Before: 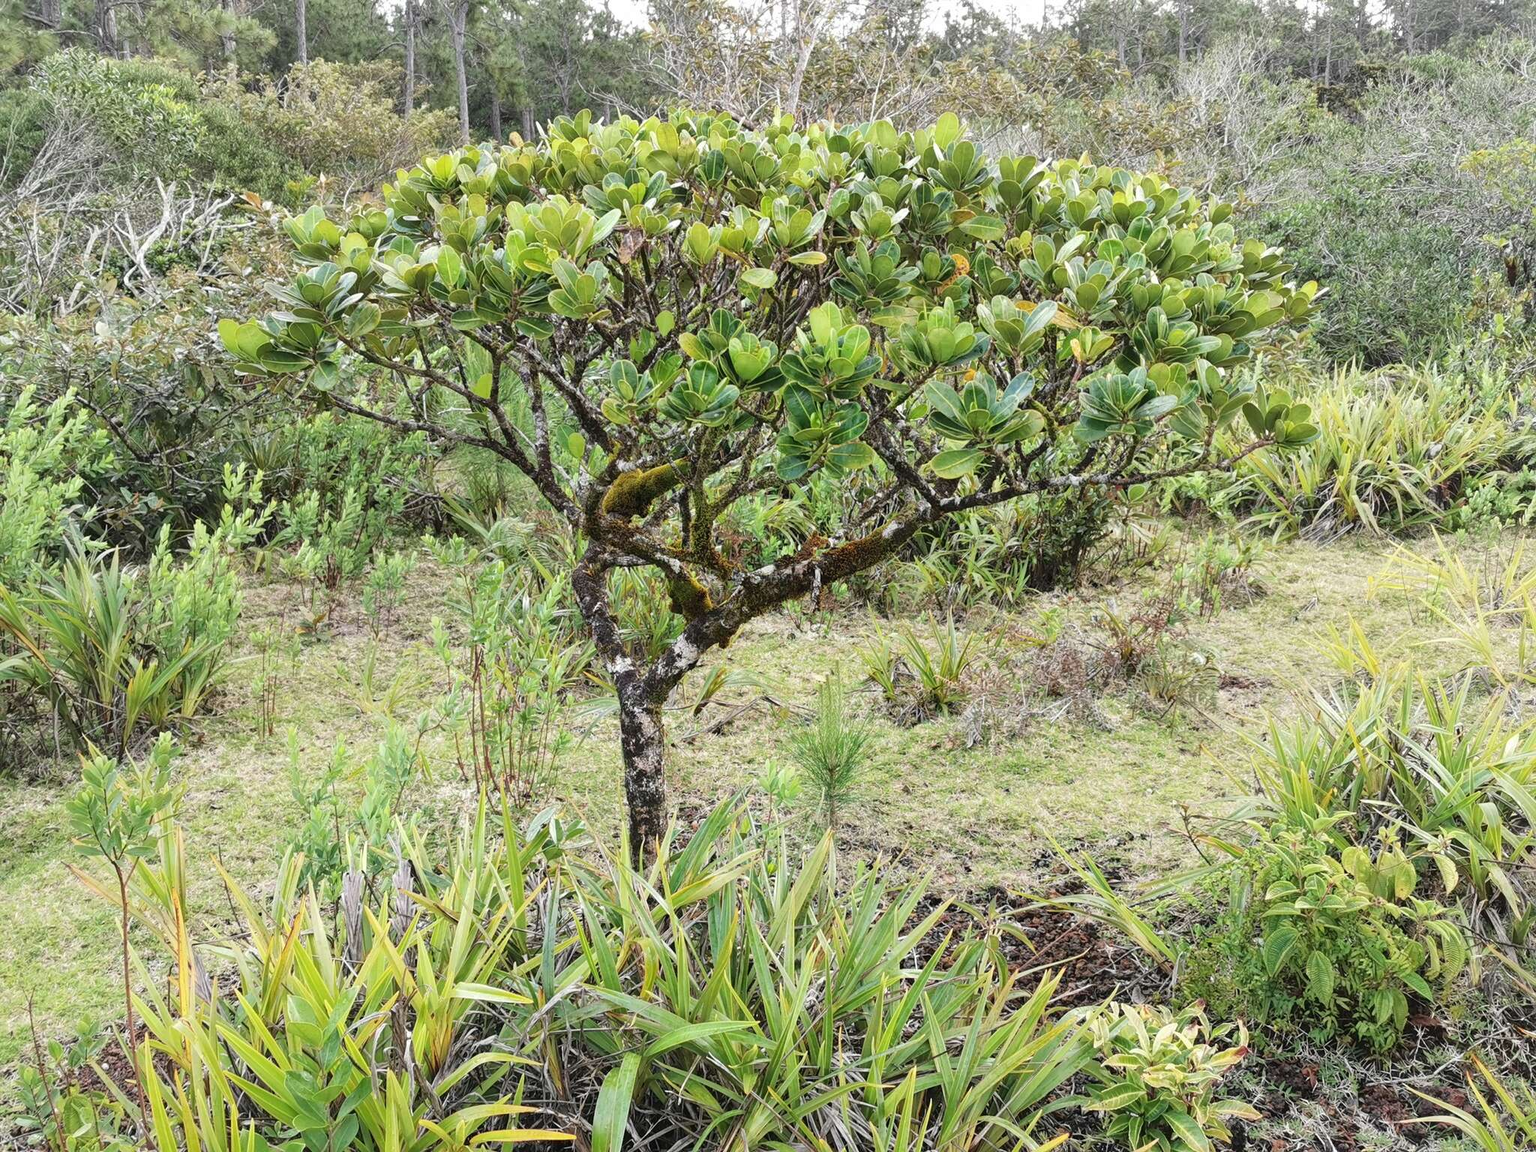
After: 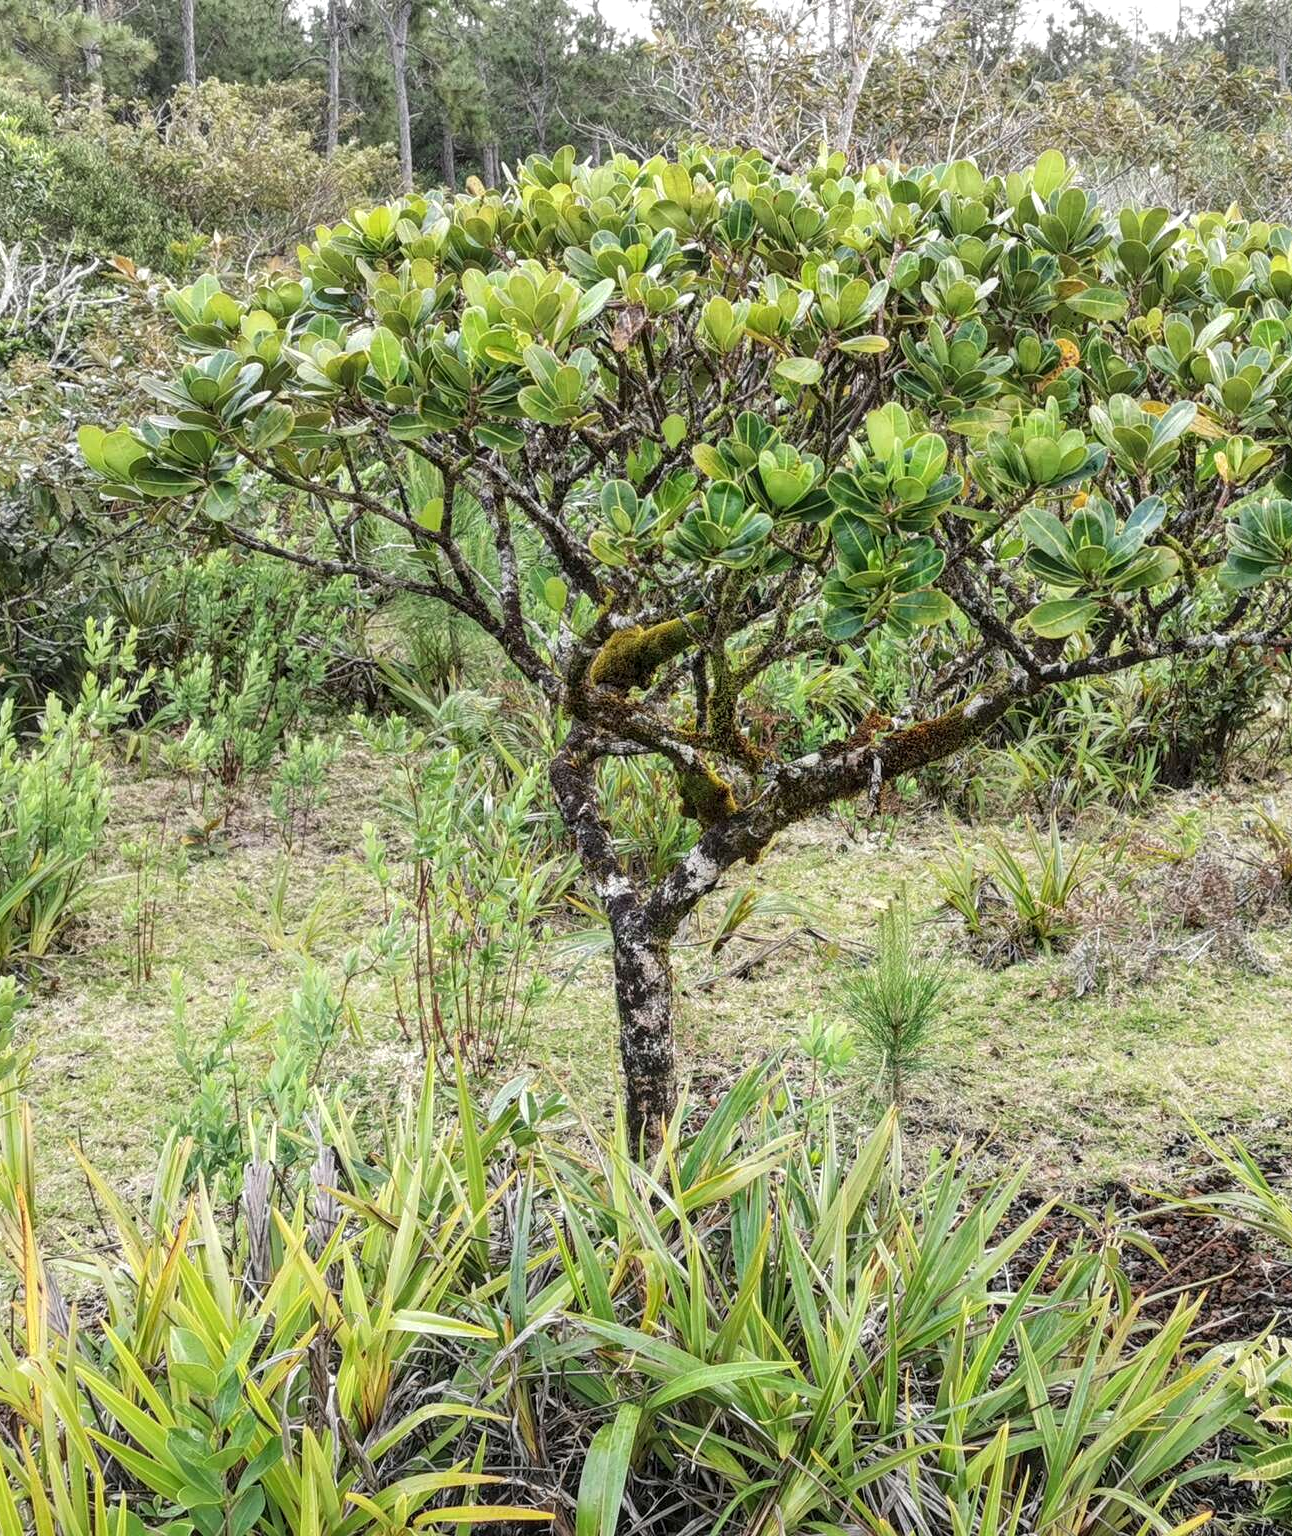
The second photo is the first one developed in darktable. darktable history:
crop: left 10.415%, right 26.485%
local contrast: on, module defaults
